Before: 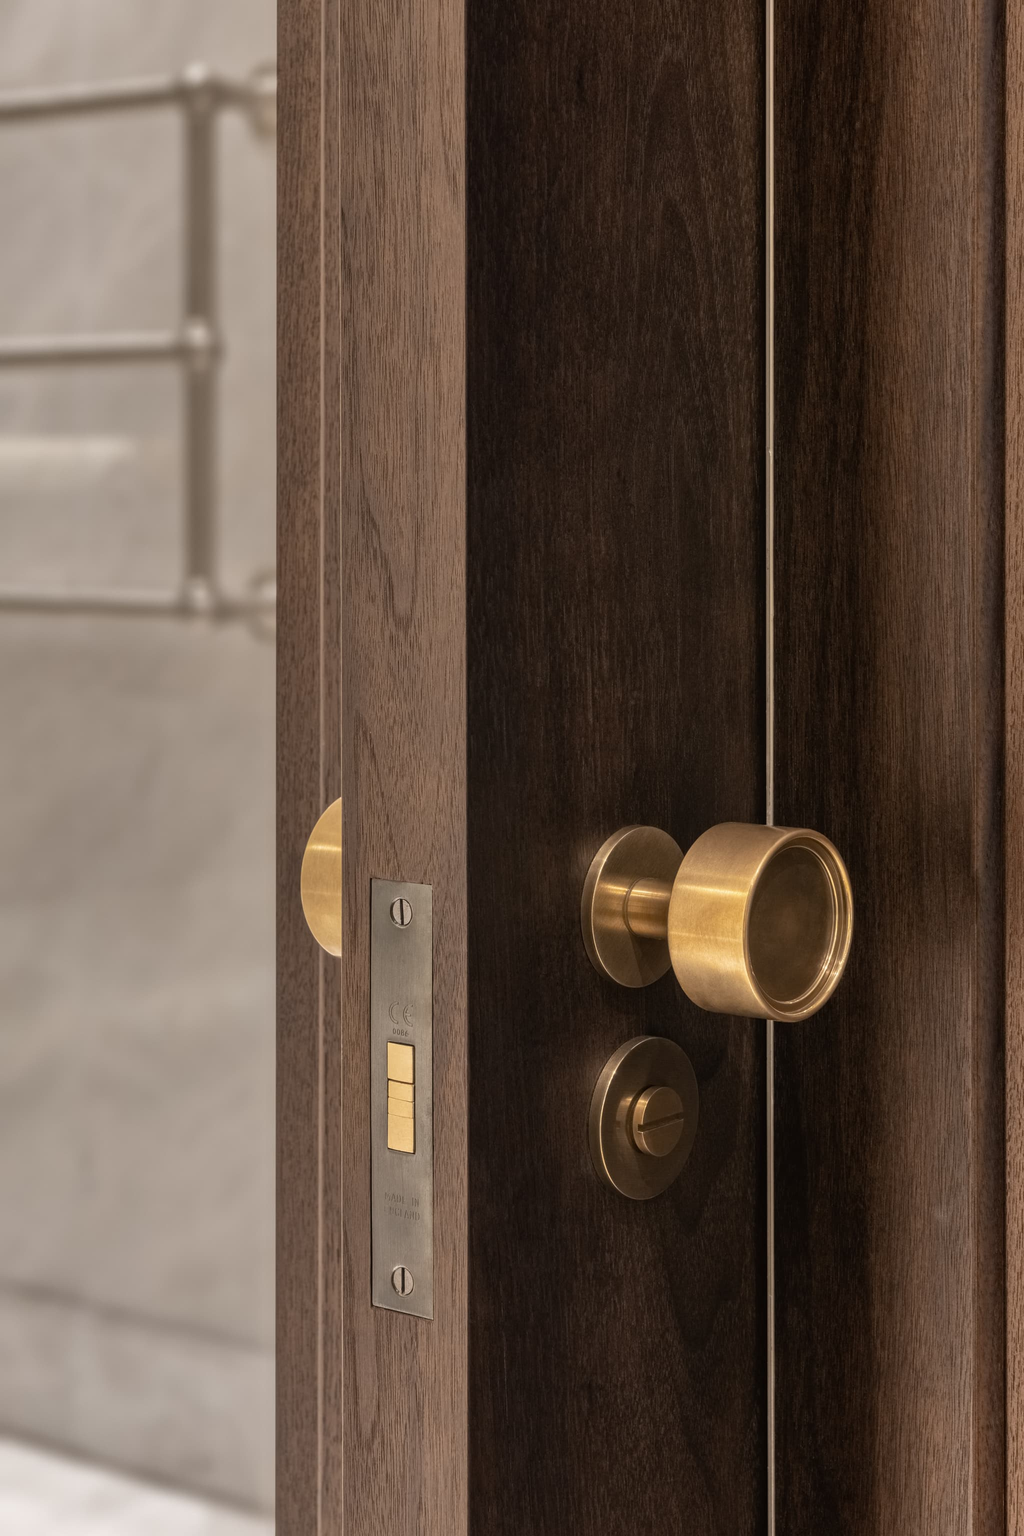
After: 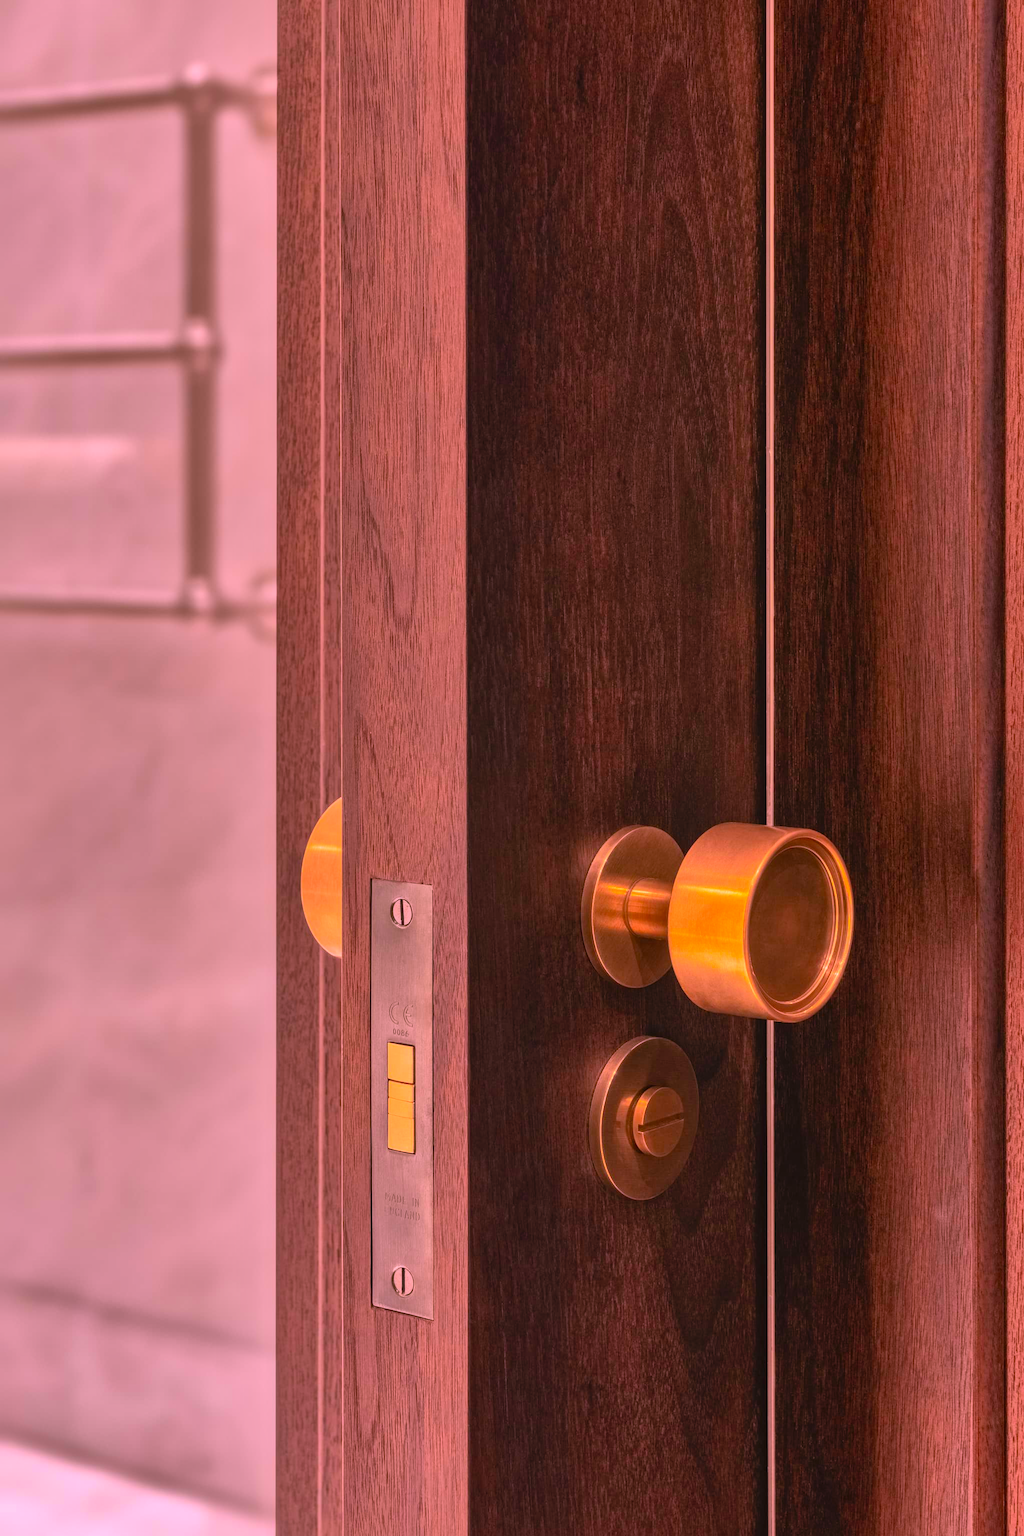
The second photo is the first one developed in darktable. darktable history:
contrast brightness saturation: contrast 0.2, brightness 0.16, saturation 0.22
white balance: red 1.009, blue 0.985
shadows and highlights: shadows 40, highlights -60
color correction: highlights a* 19.5, highlights b* -11.53, saturation 1.69
